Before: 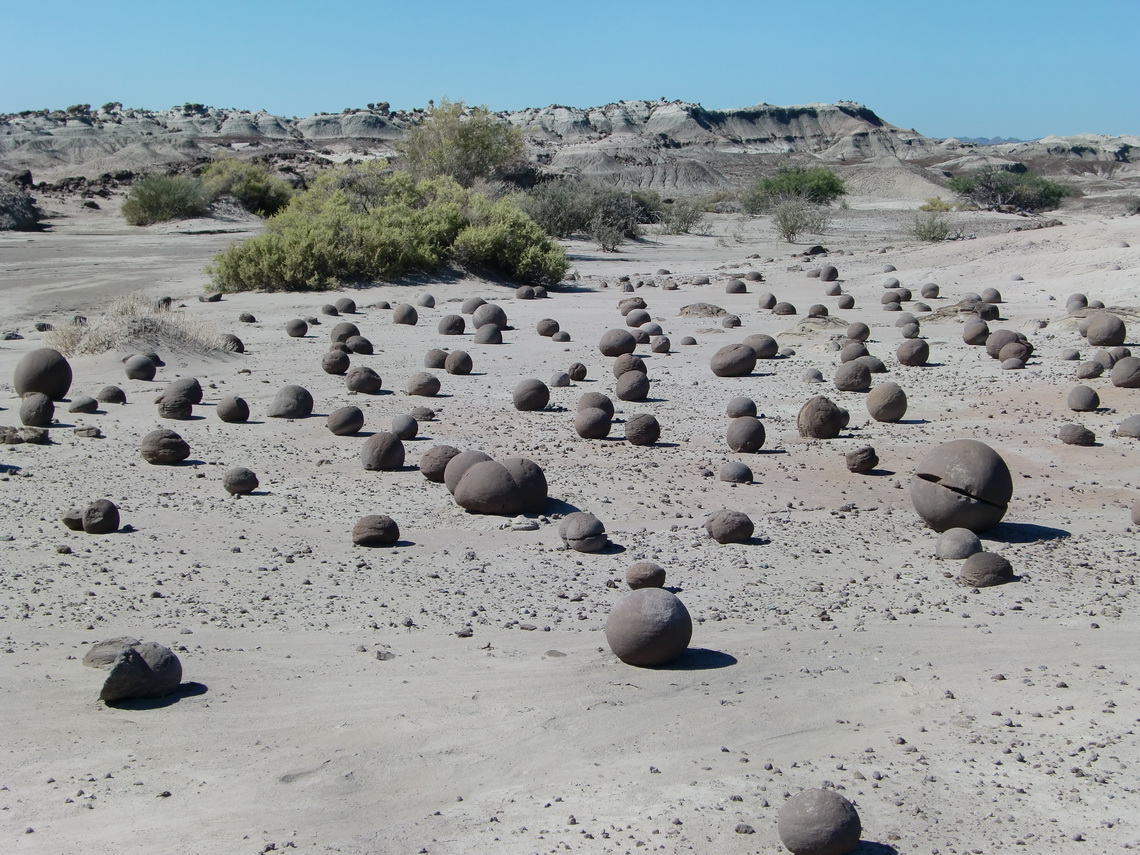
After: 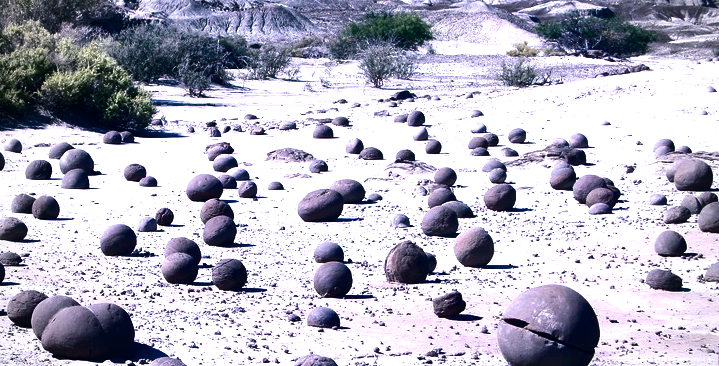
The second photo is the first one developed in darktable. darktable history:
contrast brightness saturation: brightness -0.215, saturation 0.083
crop: left 36.303%, top 18.16%, right 0.584%, bottom 38.956%
color correction: highlights a* 0.467, highlights b* 2.71, shadows a* -0.998, shadows b* -4.36
exposure: compensate highlight preservation false
color balance rgb: highlights gain › chroma 2.435%, highlights gain › hue 39.04°, perceptual saturation grading › global saturation 9.879%, perceptual brilliance grading › global brilliance 25.246%, global vibrance 20%
tone equalizer: -8 EV -0.758 EV, -7 EV -0.687 EV, -6 EV -0.573 EV, -5 EV -0.404 EV, -3 EV 0.39 EV, -2 EV 0.6 EV, -1 EV 0.674 EV, +0 EV 0.757 EV, edges refinement/feathering 500, mask exposure compensation -1.57 EV, preserve details no
color calibration: illuminant as shot in camera, x 0.379, y 0.396, temperature 4131.72 K
vignetting: fall-off start 71.36%
